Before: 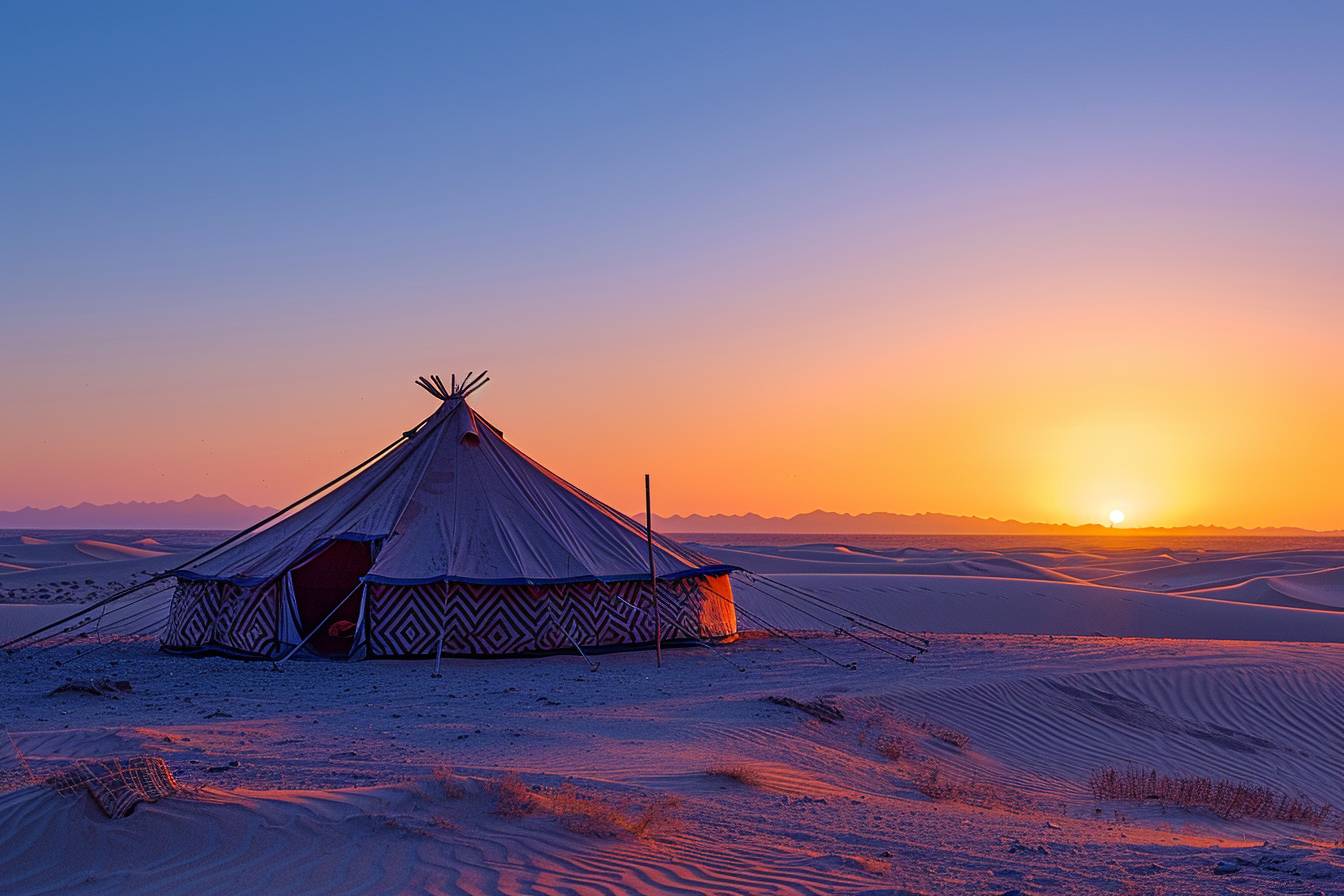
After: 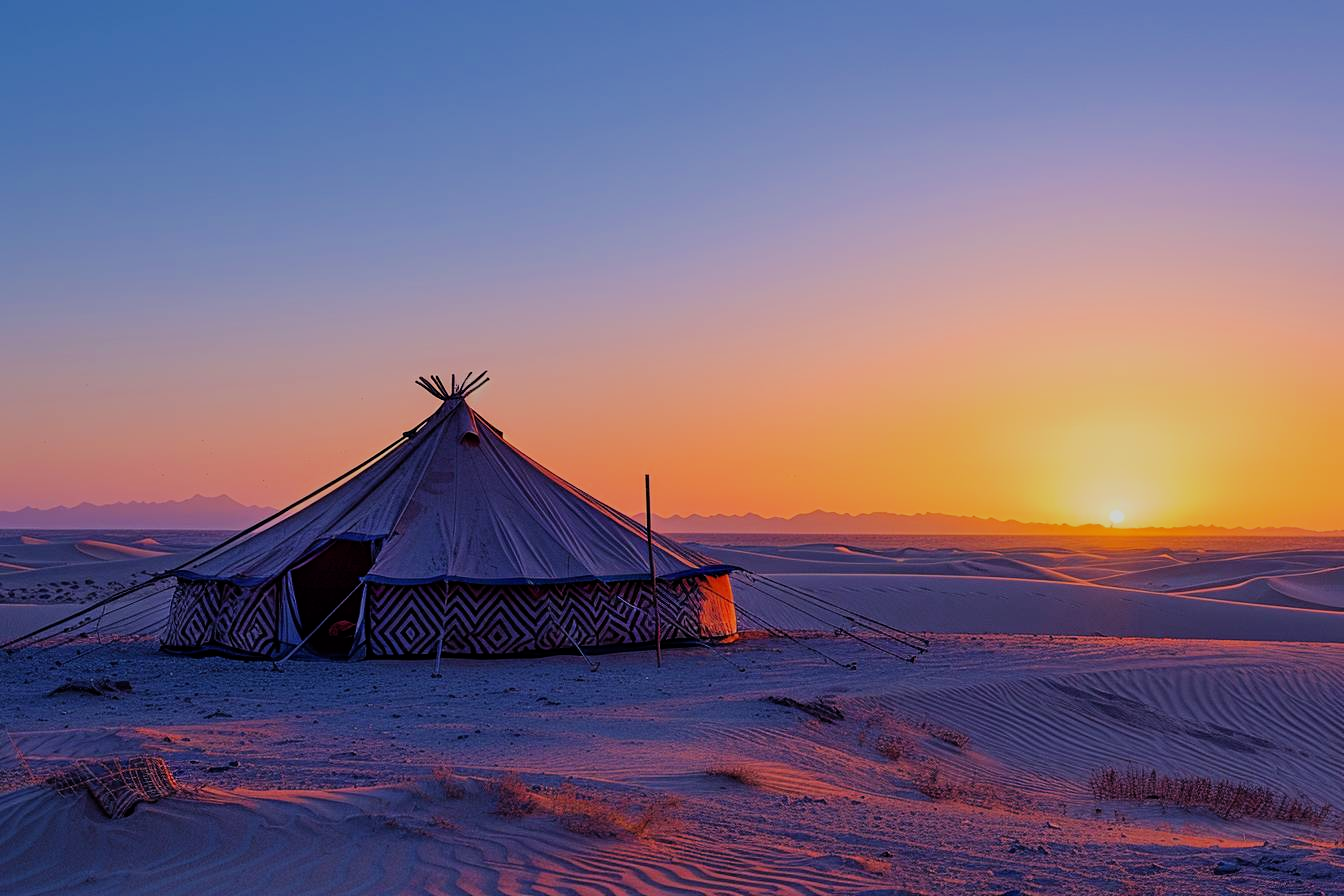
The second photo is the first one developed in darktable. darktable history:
tone equalizer: edges refinement/feathering 500, mask exposure compensation -1.57 EV, preserve details no
filmic rgb: black relative exposure -8.54 EV, white relative exposure 5.56 EV, hardness 3.37, contrast 1.021, color science v6 (2022)
